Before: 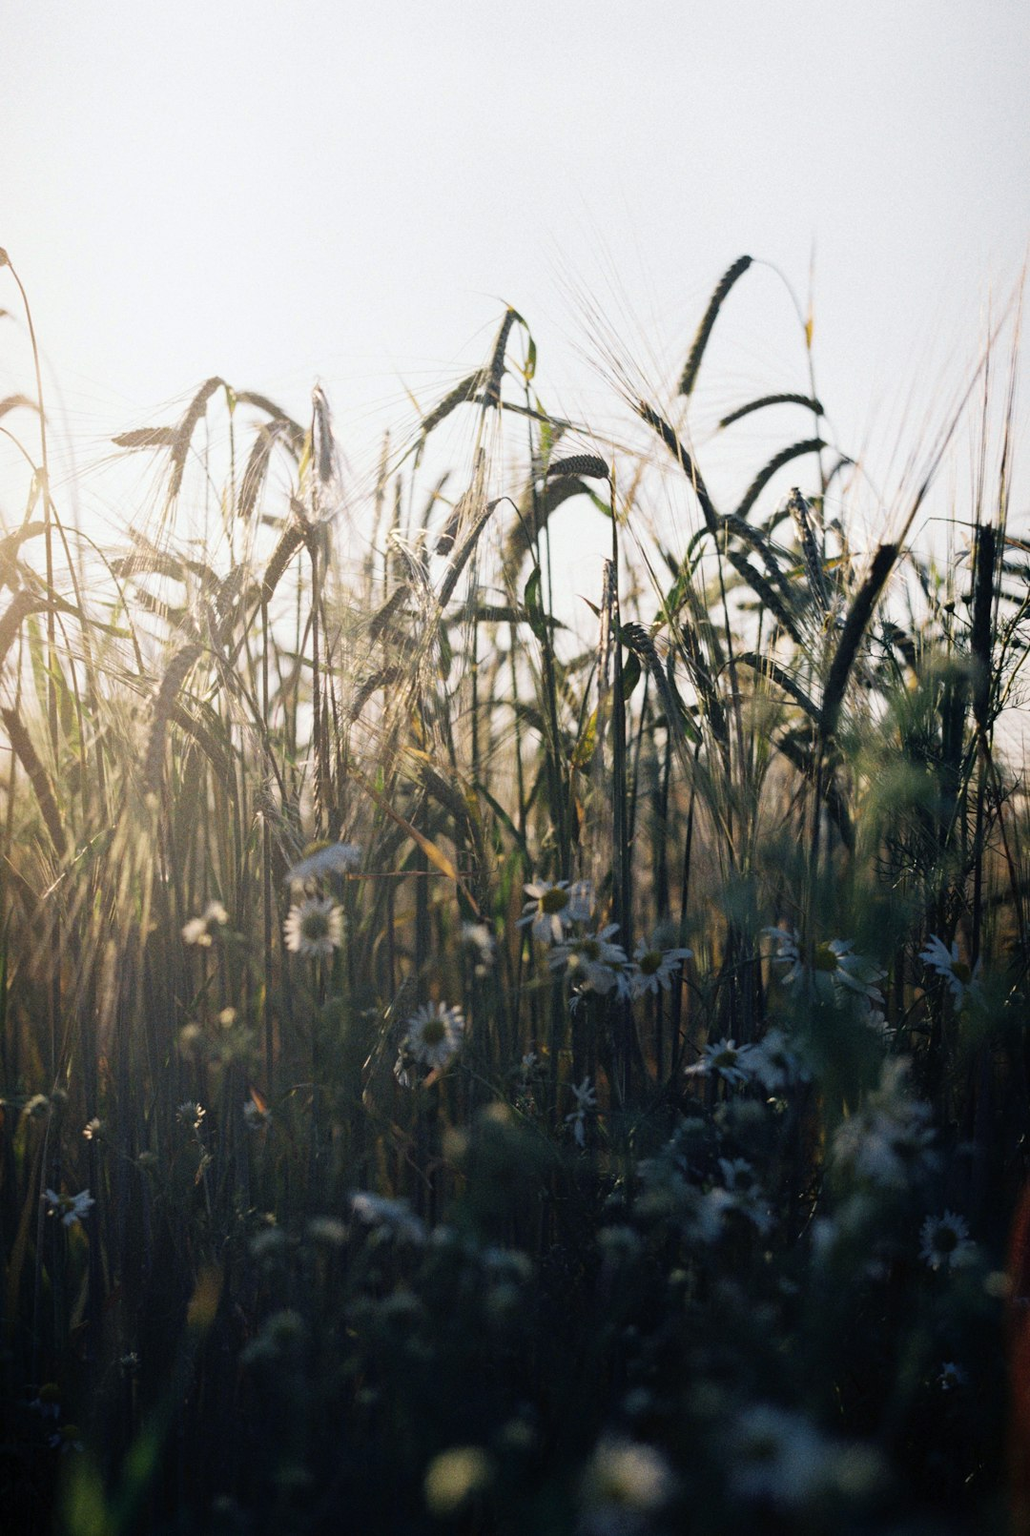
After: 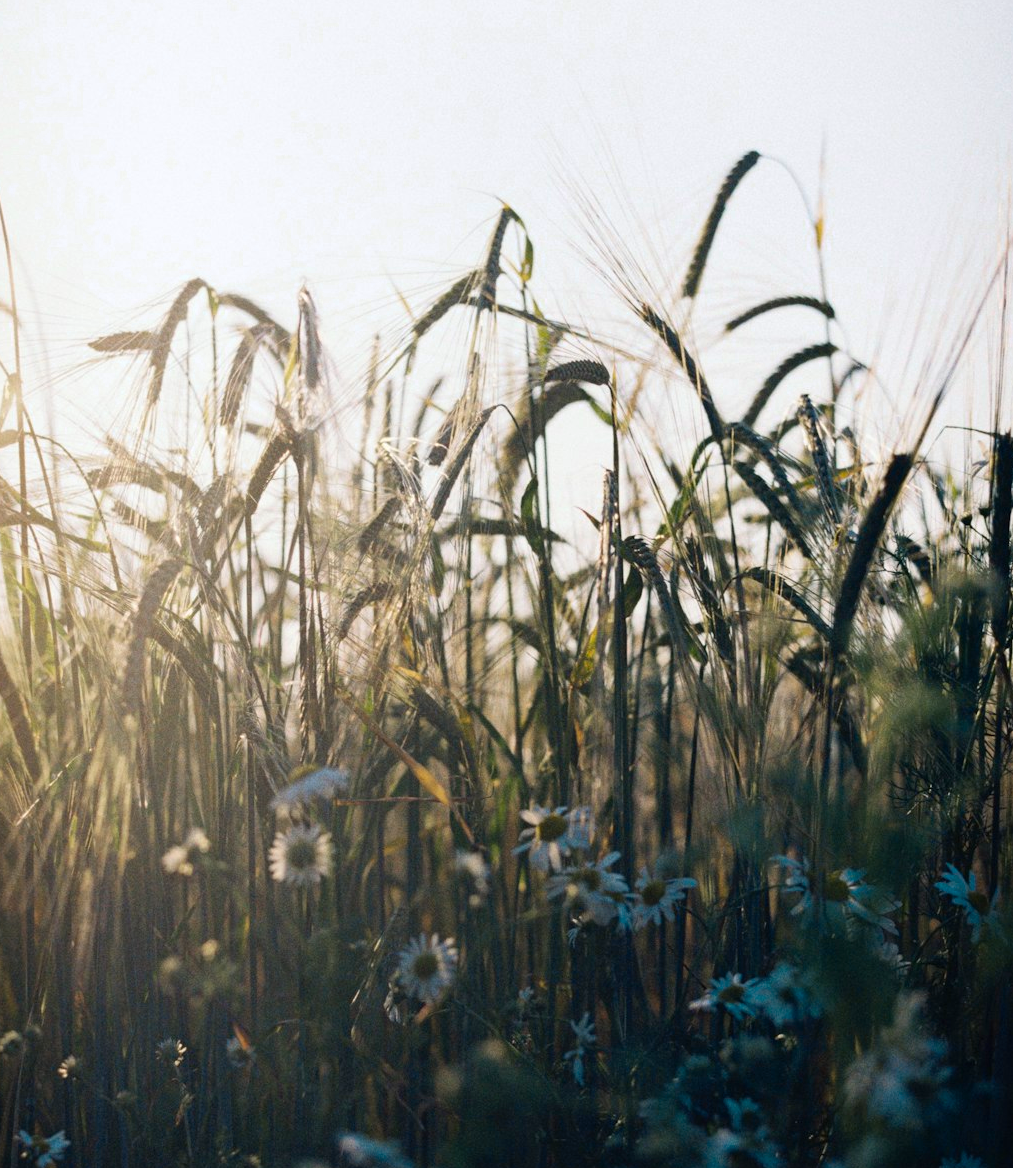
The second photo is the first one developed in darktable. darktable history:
crop: left 2.737%, top 7.287%, right 3.421%, bottom 20.179%
color zones: curves: ch0 [(0.254, 0.492) (0.724, 0.62)]; ch1 [(0.25, 0.528) (0.719, 0.796)]; ch2 [(0, 0.472) (0.25, 0.5) (0.73, 0.184)]
